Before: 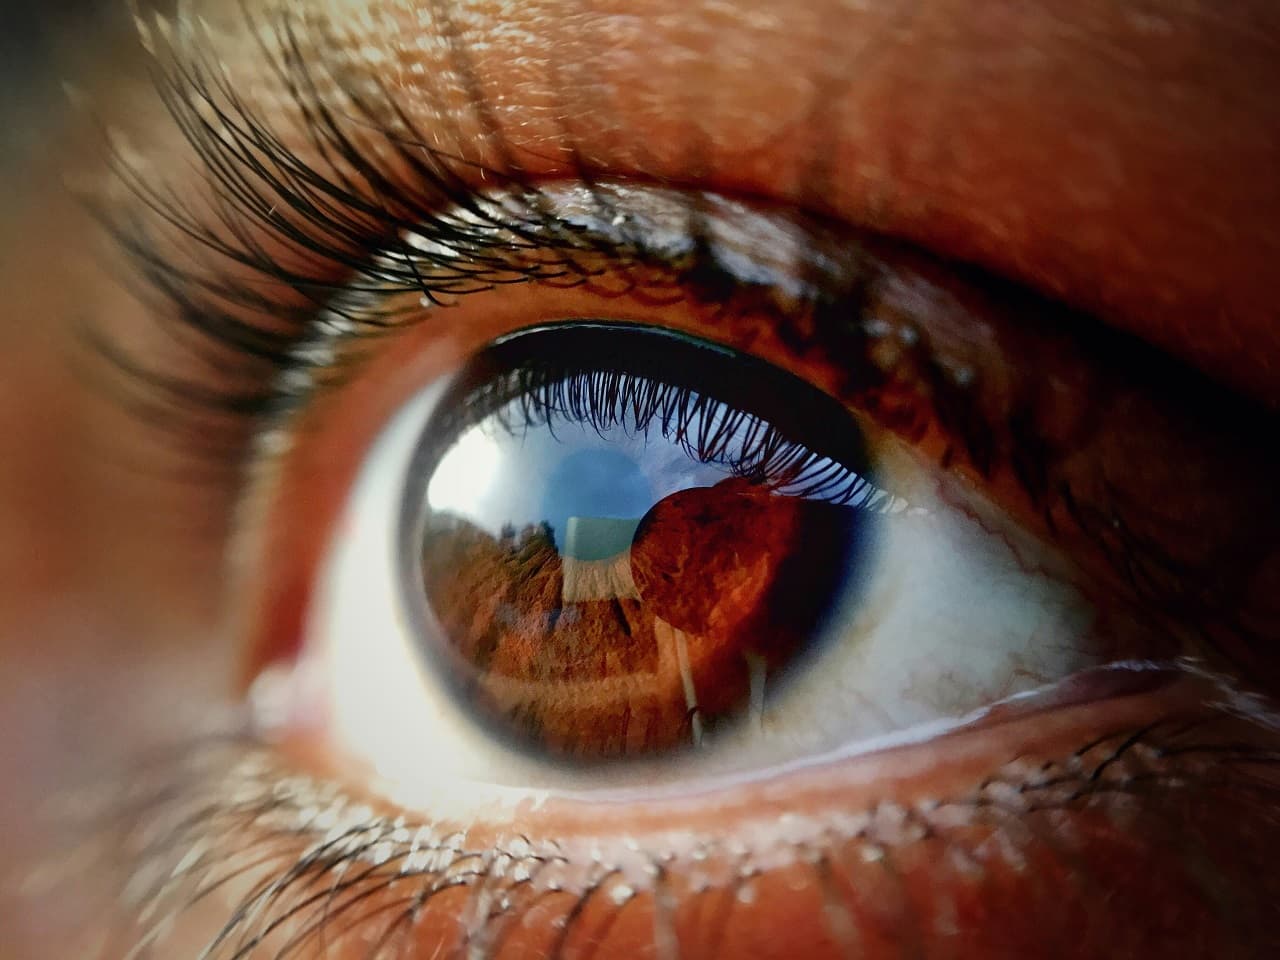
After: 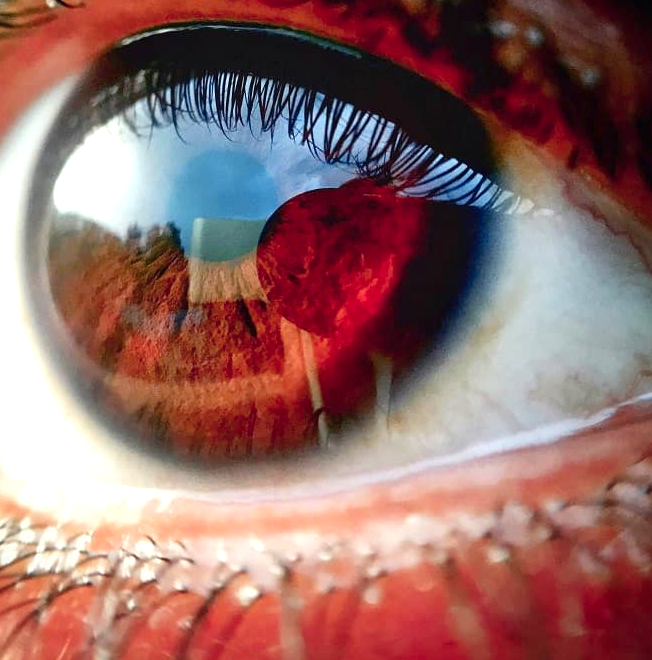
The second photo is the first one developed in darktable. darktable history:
crop and rotate: left 29.237%, top 31.152%, right 19.807%
color zones: curves: ch1 [(0.239, 0.552) (0.75, 0.5)]; ch2 [(0.25, 0.462) (0.749, 0.457)], mix 25.94%
exposure: black level correction 0, exposure 0.7 EV, compensate exposure bias true, compensate highlight preservation false
